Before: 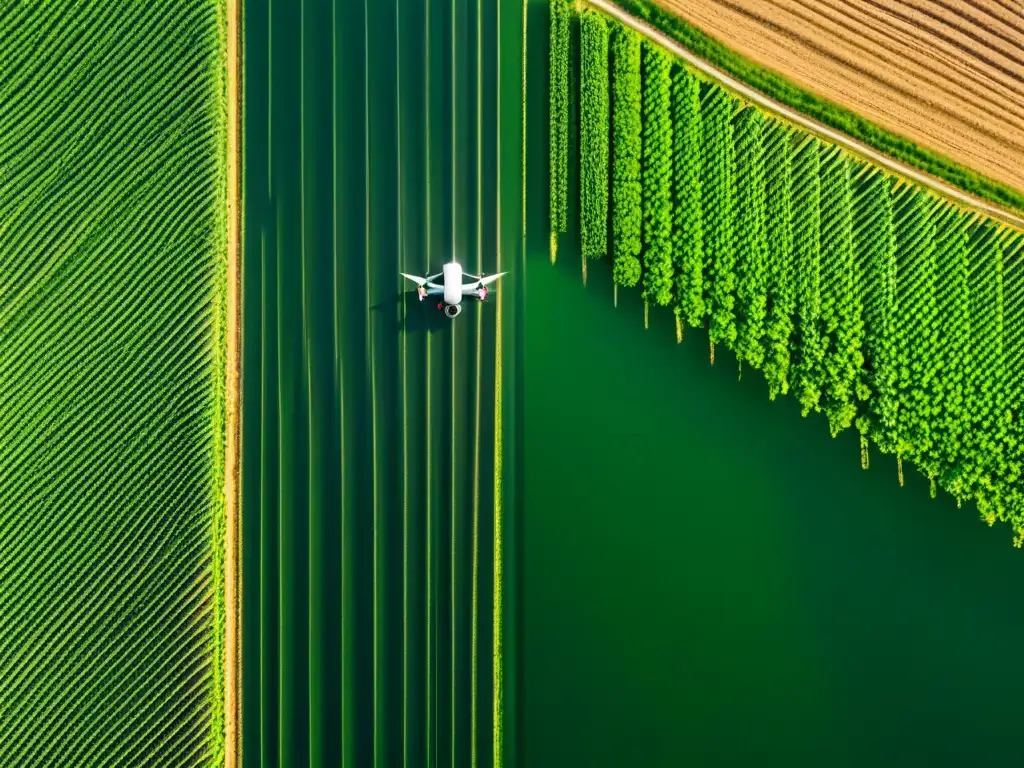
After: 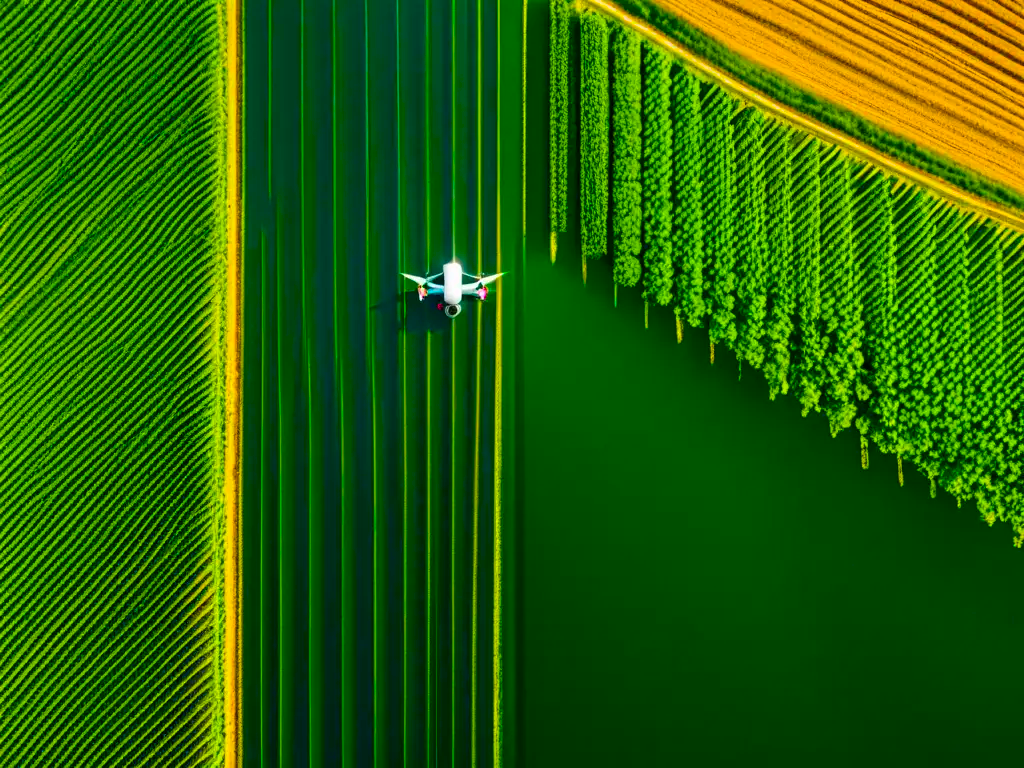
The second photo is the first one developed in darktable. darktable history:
color balance rgb: linear chroma grading › global chroma 14.491%, perceptual saturation grading › global saturation 64.51%, perceptual saturation grading › highlights 50.042%, perceptual saturation grading › shadows 29.289%, global vibrance 20%
